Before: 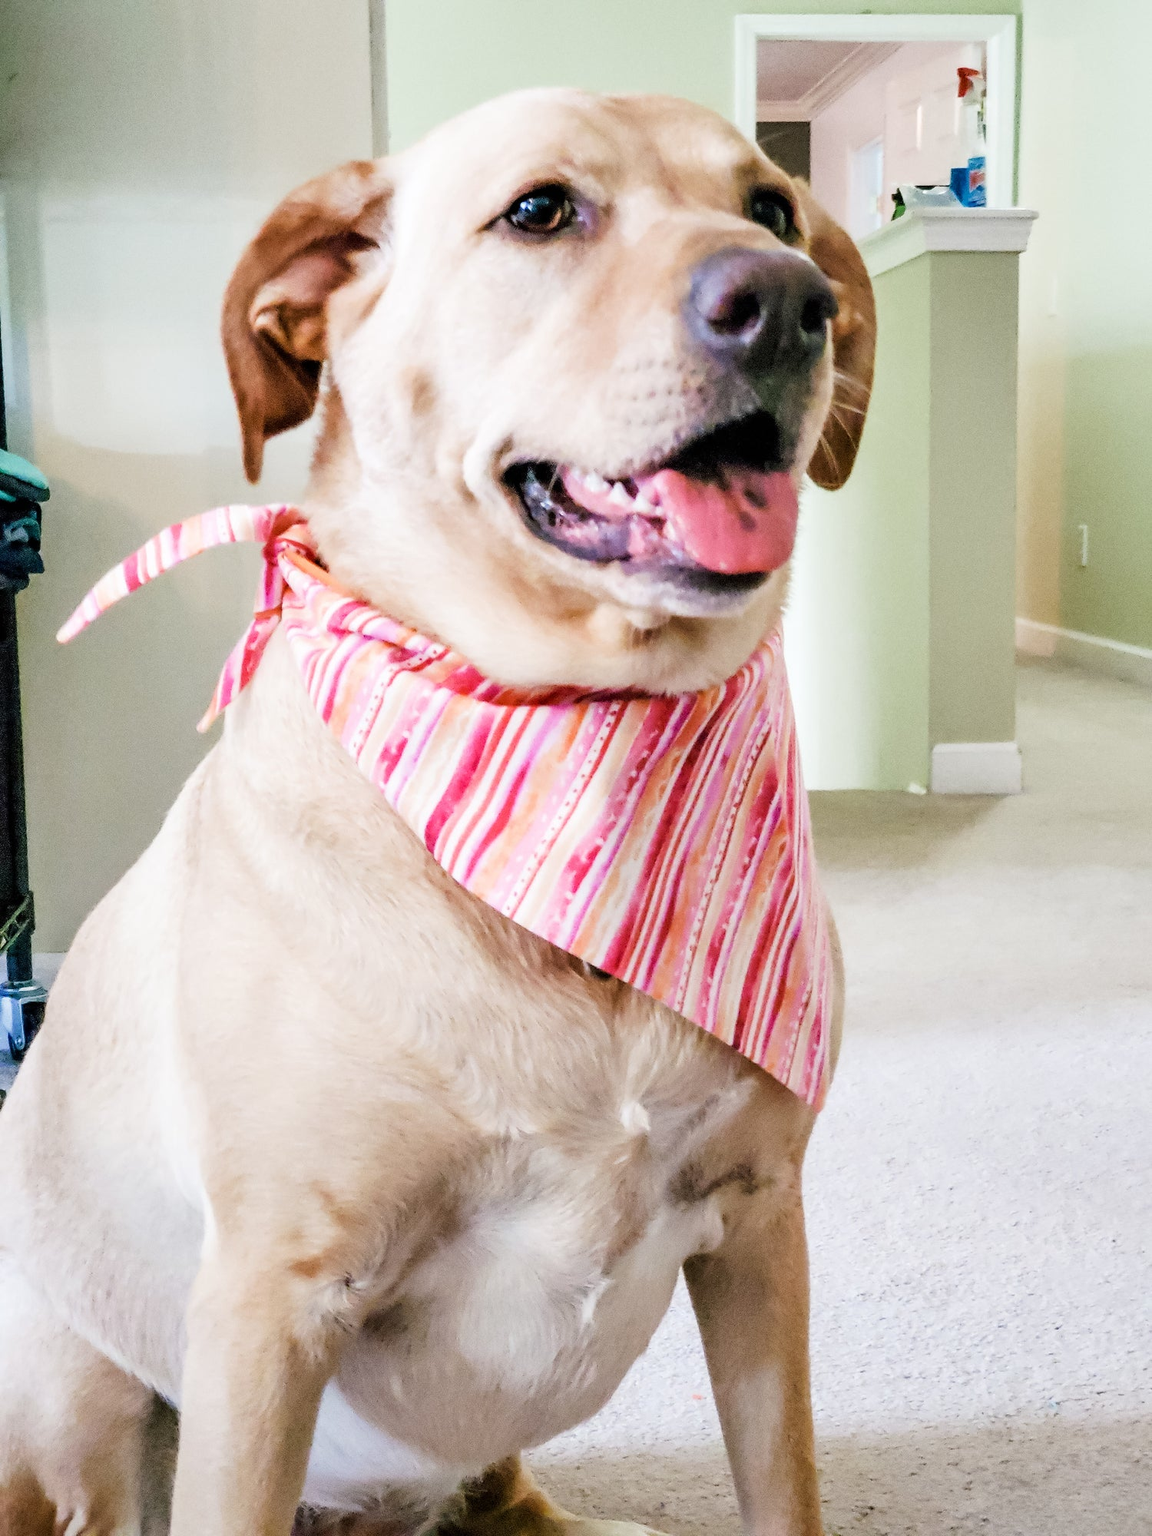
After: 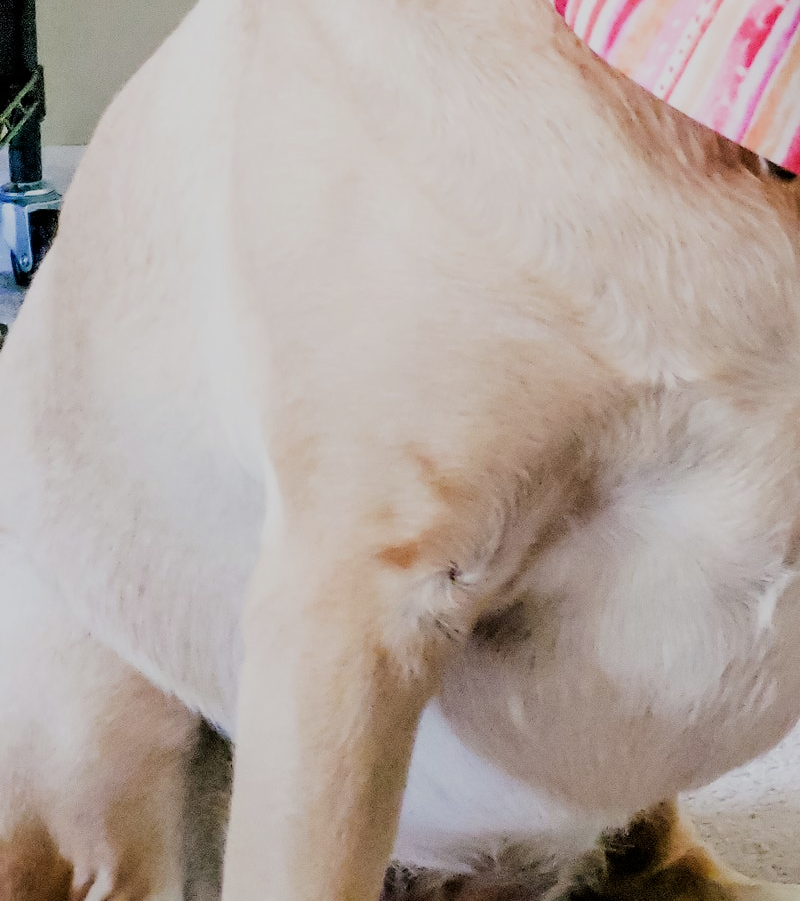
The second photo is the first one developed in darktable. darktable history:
crop and rotate: top 54.778%, right 46.61%, bottom 0.159%
filmic rgb: black relative exposure -7.65 EV, white relative exposure 4.56 EV, hardness 3.61
